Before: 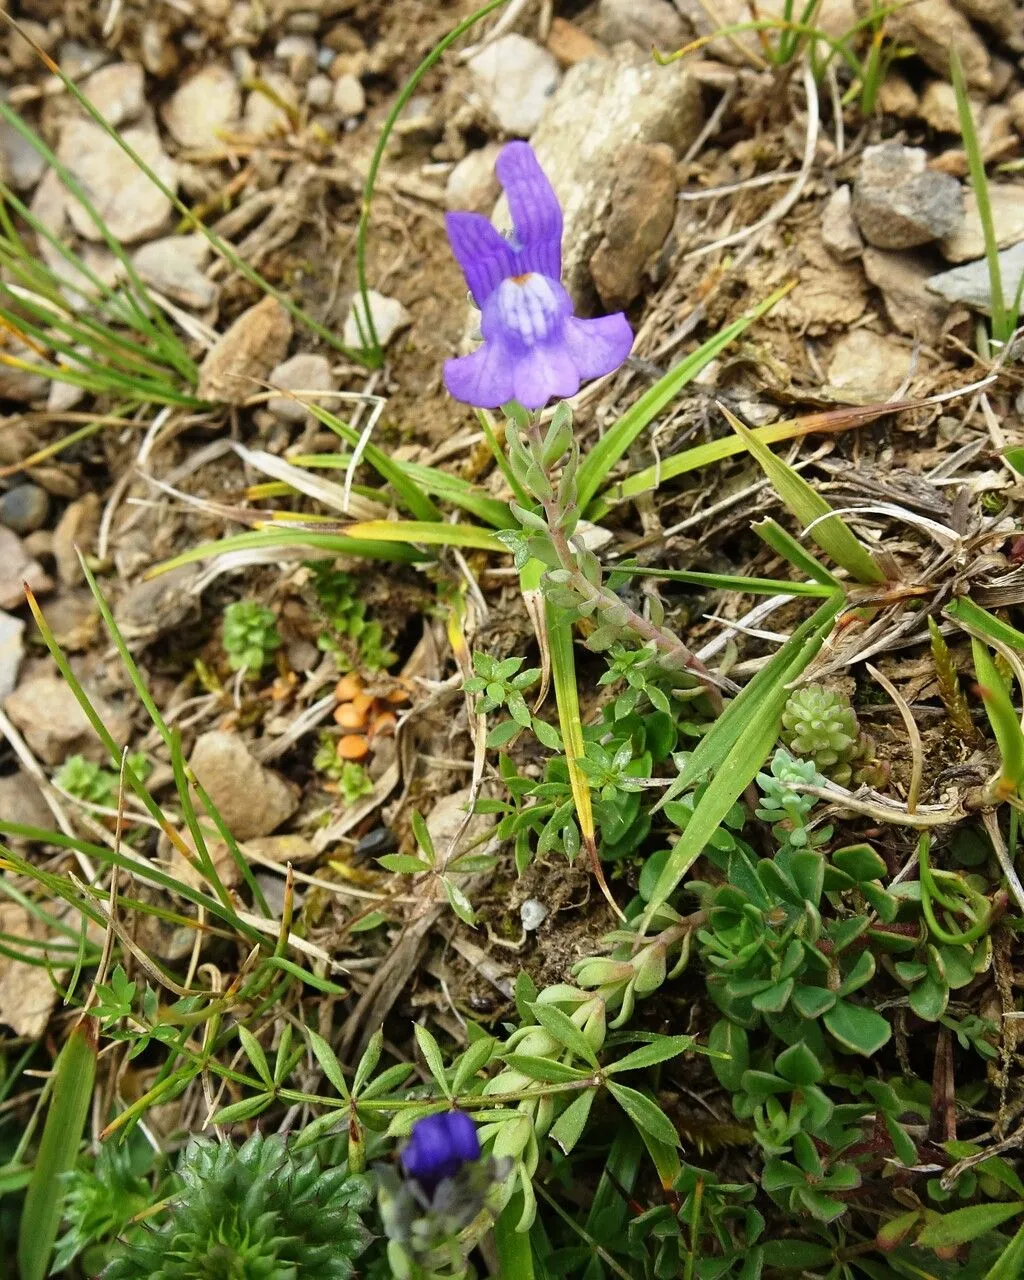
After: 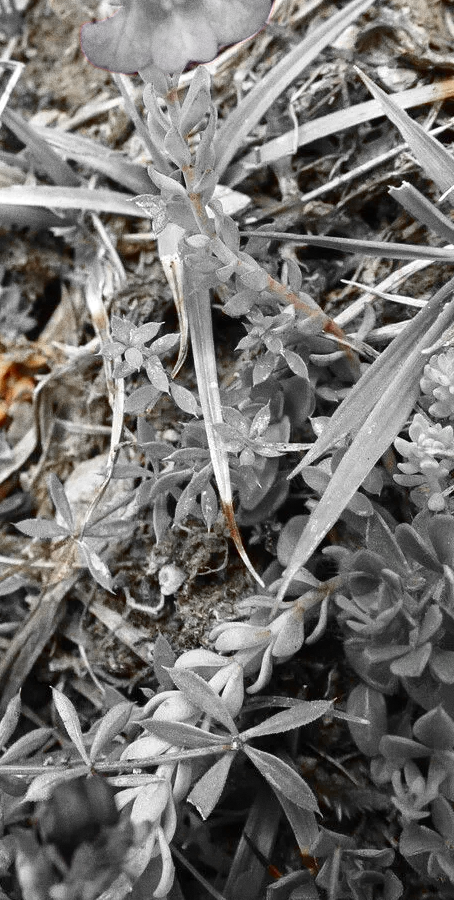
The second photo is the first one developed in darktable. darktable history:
crop: left 35.432%, top 26.233%, right 20.145%, bottom 3.432%
grain: coarseness 0.09 ISO
color zones: curves: ch0 [(0, 0.497) (0.096, 0.361) (0.221, 0.538) (0.429, 0.5) (0.571, 0.5) (0.714, 0.5) (0.857, 0.5) (1, 0.497)]; ch1 [(0, 0.5) (0.143, 0.5) (0.257, -0.002) (0.429, 0.04) (0.571, -0.001) (0.714, -0.015) (0.857, 0.024) (1, 0.5)]
